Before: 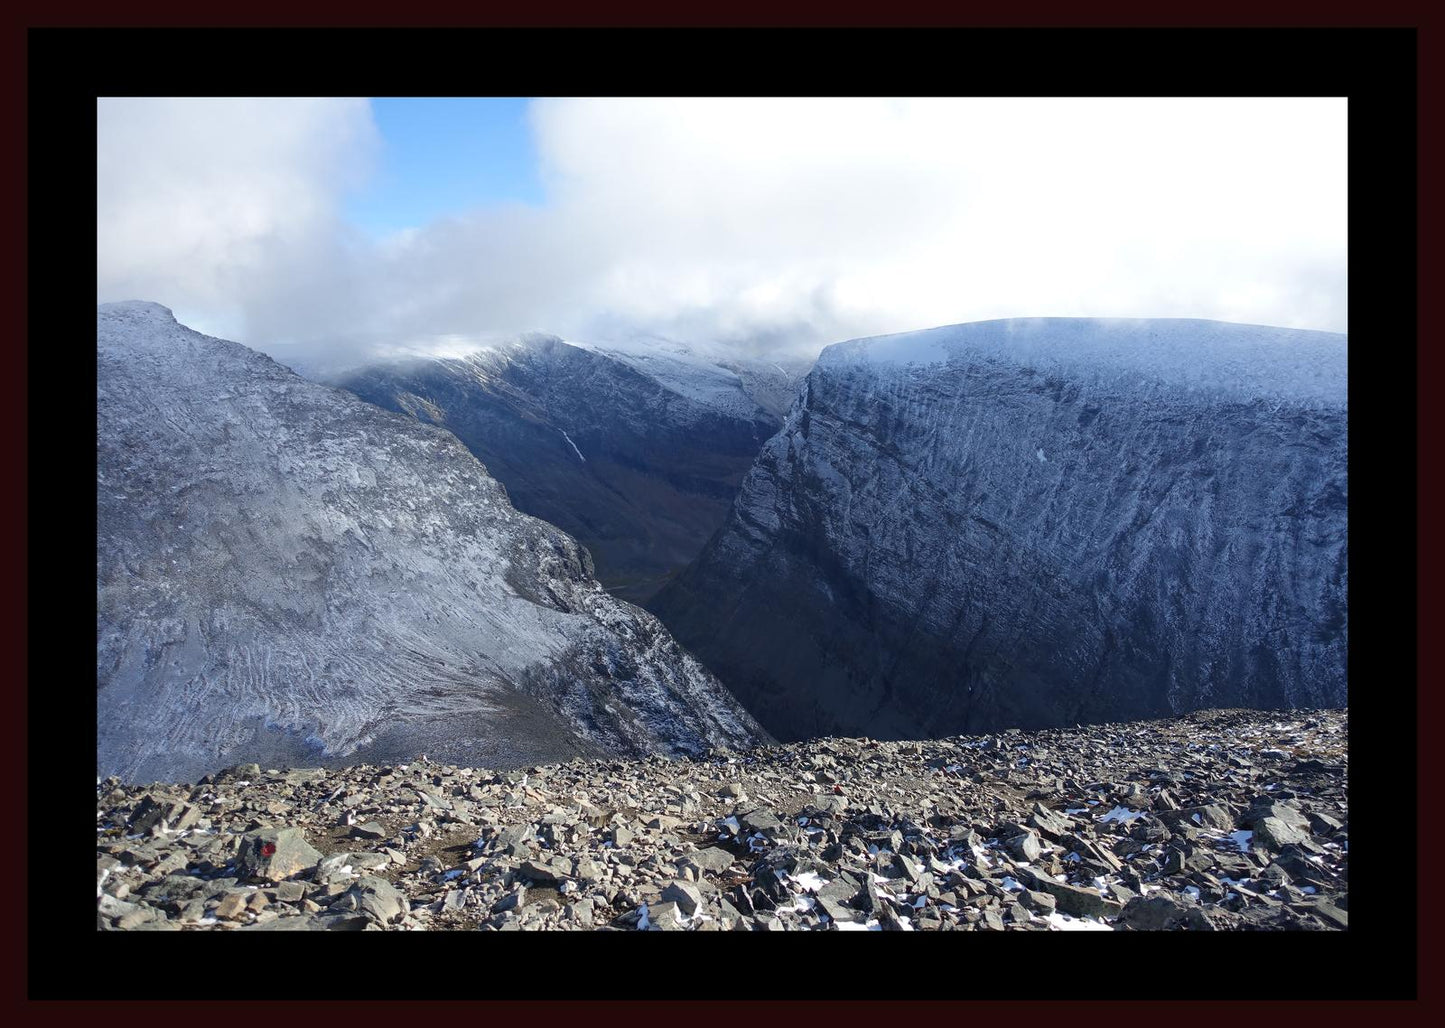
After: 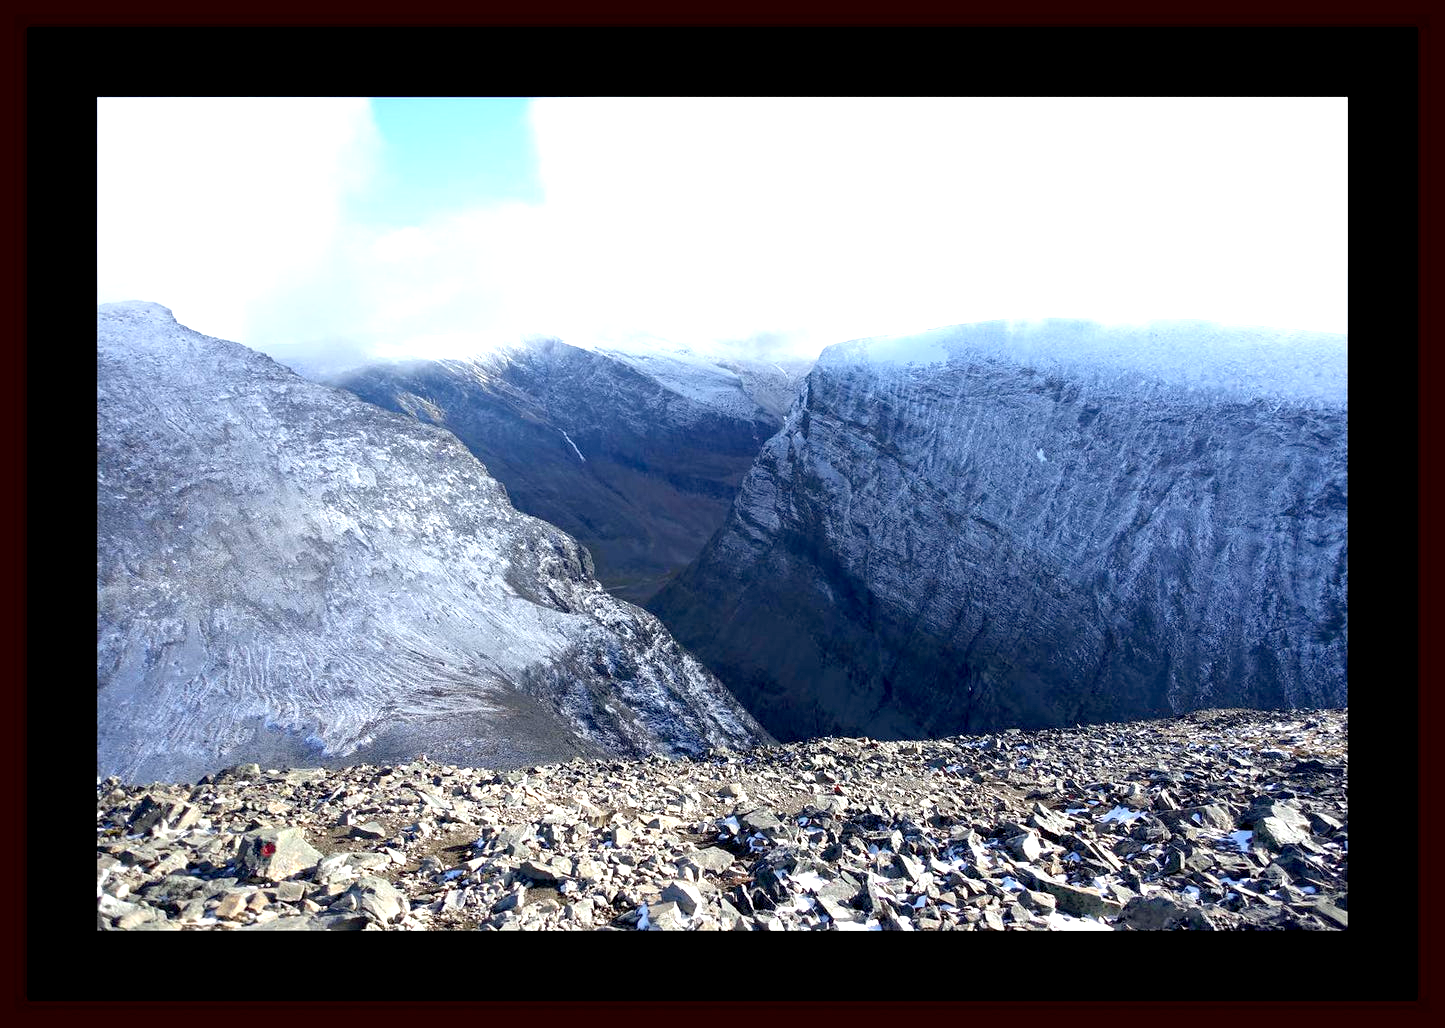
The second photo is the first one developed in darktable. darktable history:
exposure: black level correction 0.008, exposure 0.982 EV, compensate exposure bias true, compensate highlight preservation false
